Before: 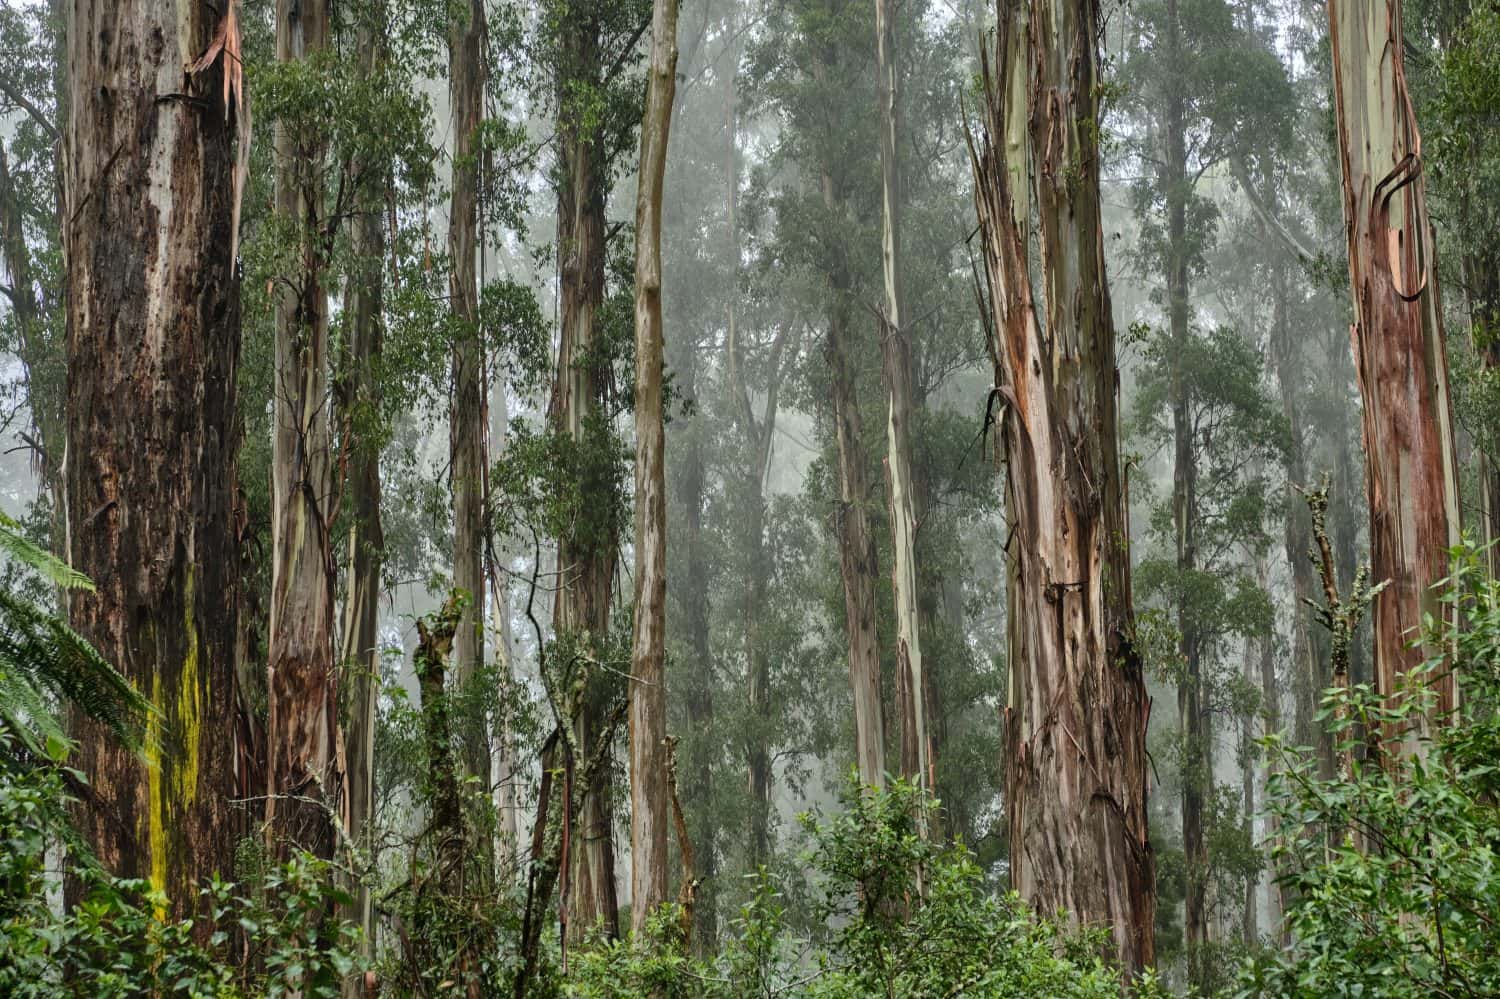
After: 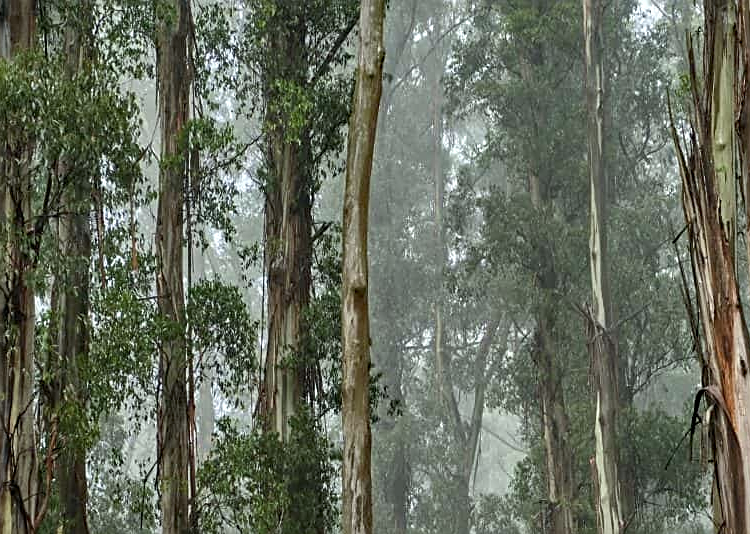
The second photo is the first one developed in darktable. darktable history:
sharpen: on, module defaults
white balance: red 0.978, blue 0.999
crop: left 19.556%, right 30.401%, bottom 46.458%
haze removal: compatibility mode true, adaptive false
